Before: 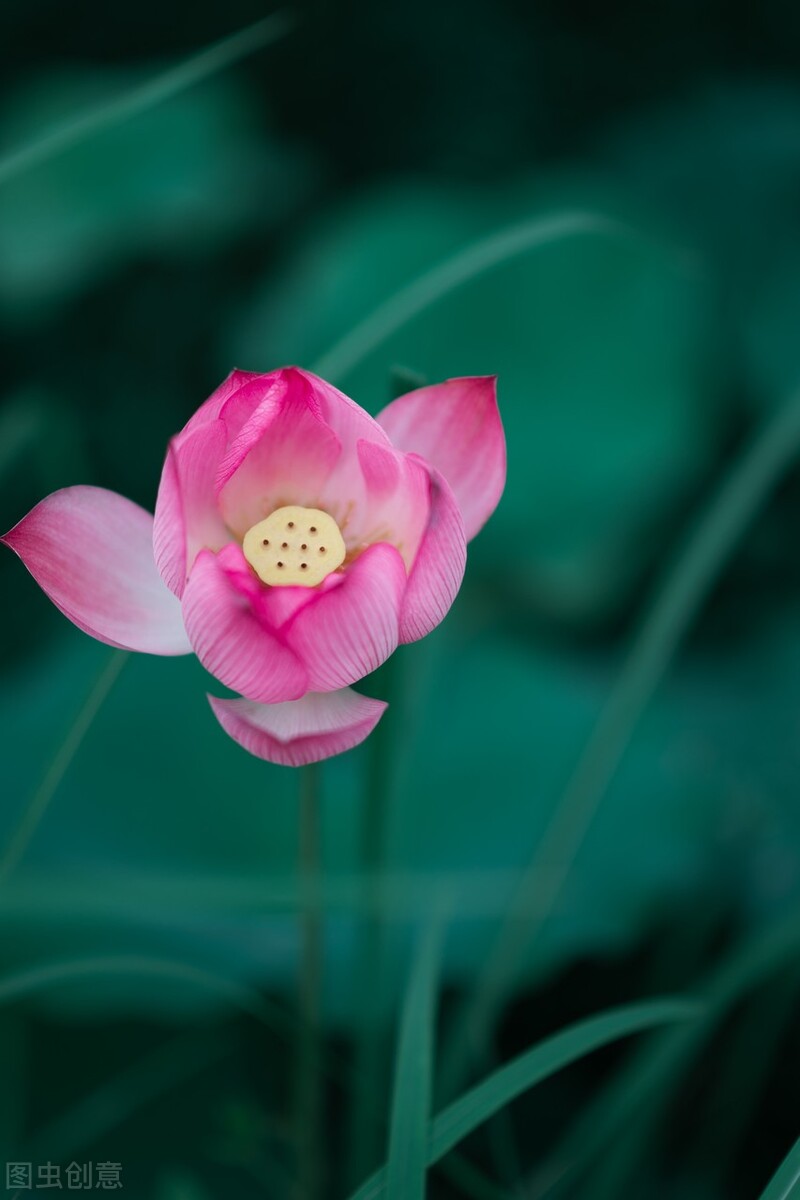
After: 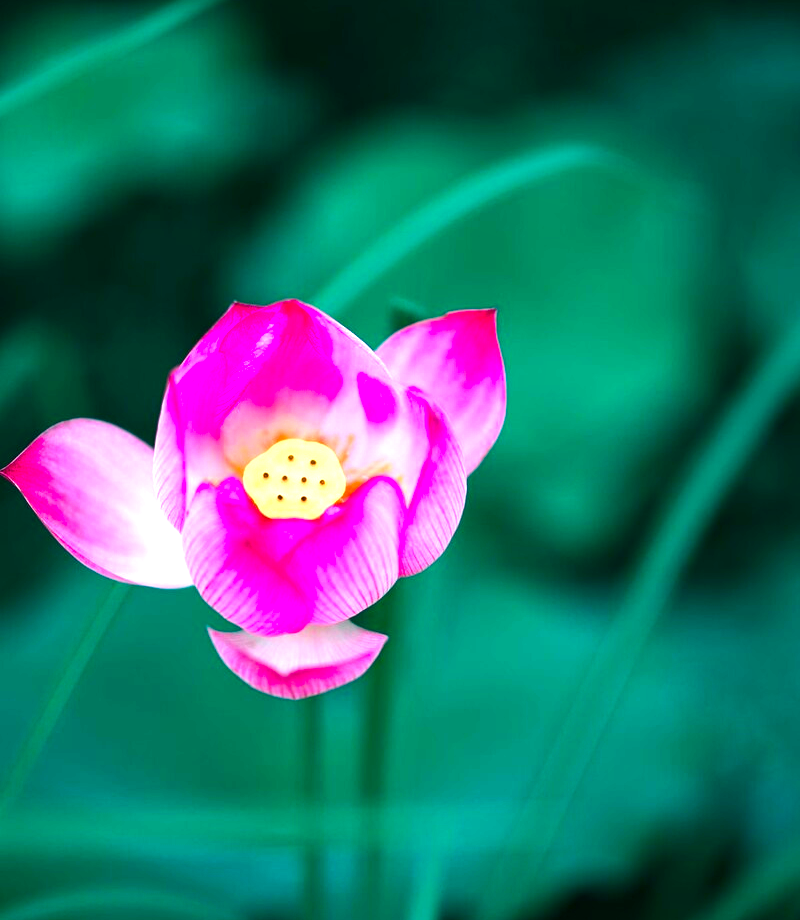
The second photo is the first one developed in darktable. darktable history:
tone equalizer: -8 EV -0.417 EV, -7 EV -0.389 EV, -6 EV -0.333 EV, -5 EV -0.222 EV, -3 EV 0.222 EV, -2 EV 0.333 EV, -1 EV 0.389 EV, +0 EV 0.417 EV, edges refinement/feathering 500, mask exposure compensation -1.57 EV, preserve details no
contrast brightness saturation: saturation 0.18
crop: top 5.667%, bottom 17.637%
exposure: black level correction 0, exposure 1 EV, compensate exposure bias true, compensate highlight preservation false
local contrast: mode bilateral grid, contrast 20, coarseness 50, detail 120%, midtone range 0.2
color balance rgb: linear chroma grading › global chroma 15%, perceptual saturation grading › global saturation 30%
